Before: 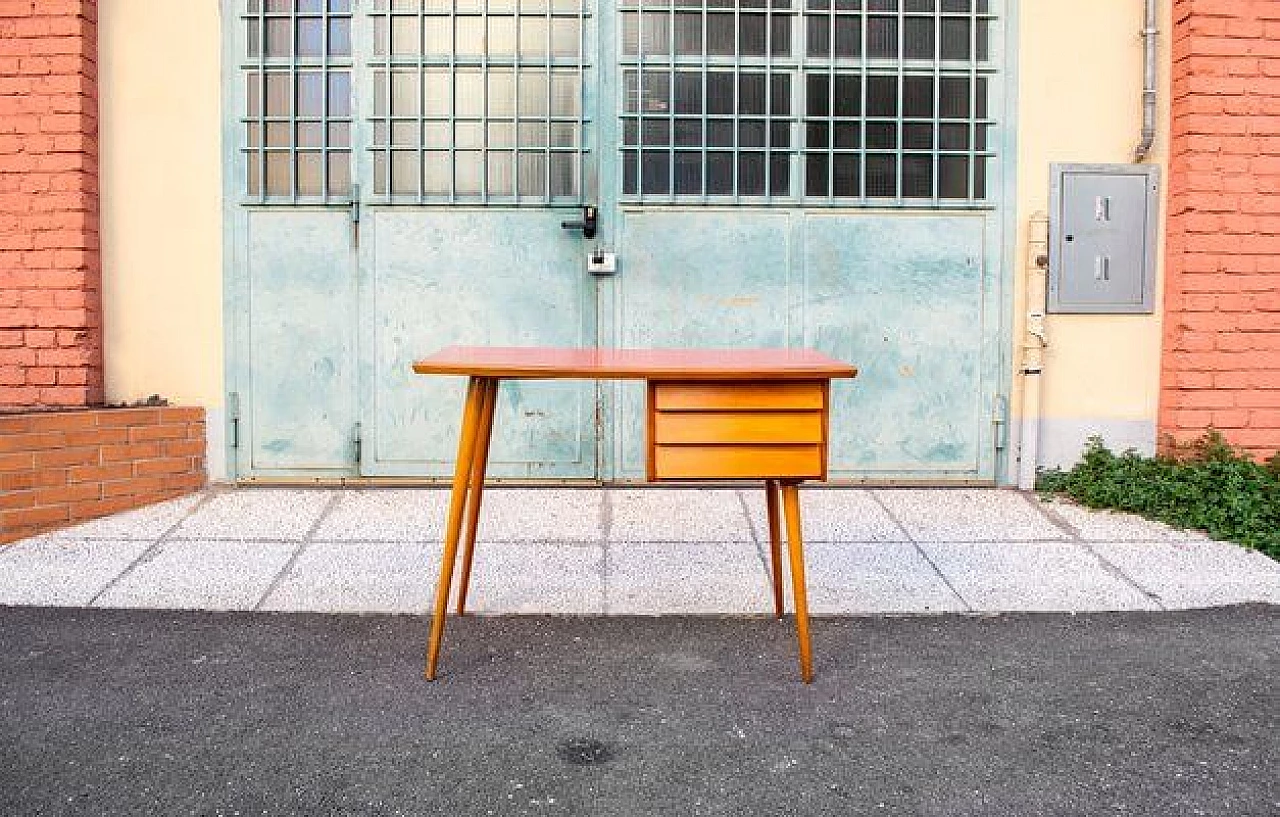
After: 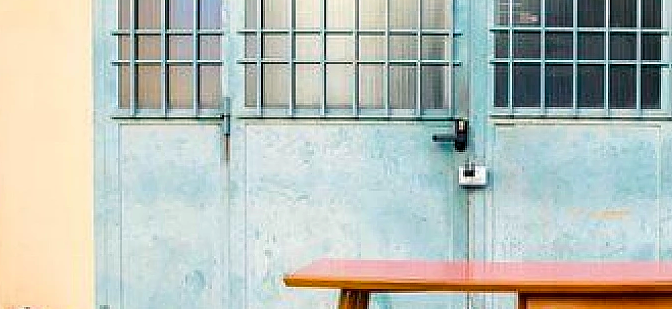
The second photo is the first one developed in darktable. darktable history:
color balance rgb: power › luminance -7.605%, power › chroma 1.095%, power › hue 217.7°, global offset › hue 171.24°, perceptual saturation grading › global saturation 19.364%, global vibrance 20%
crop: left 10.114%, top 10.67%, right 36.445%, bottom 51.156%
